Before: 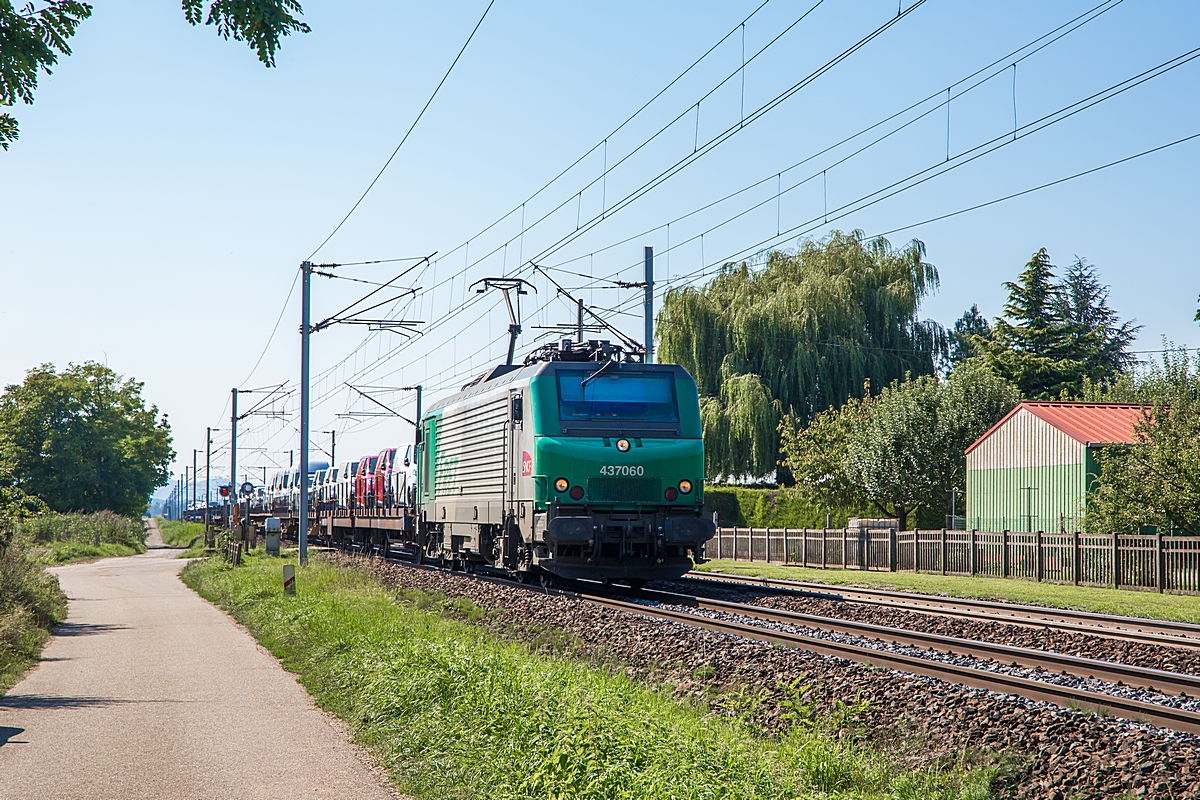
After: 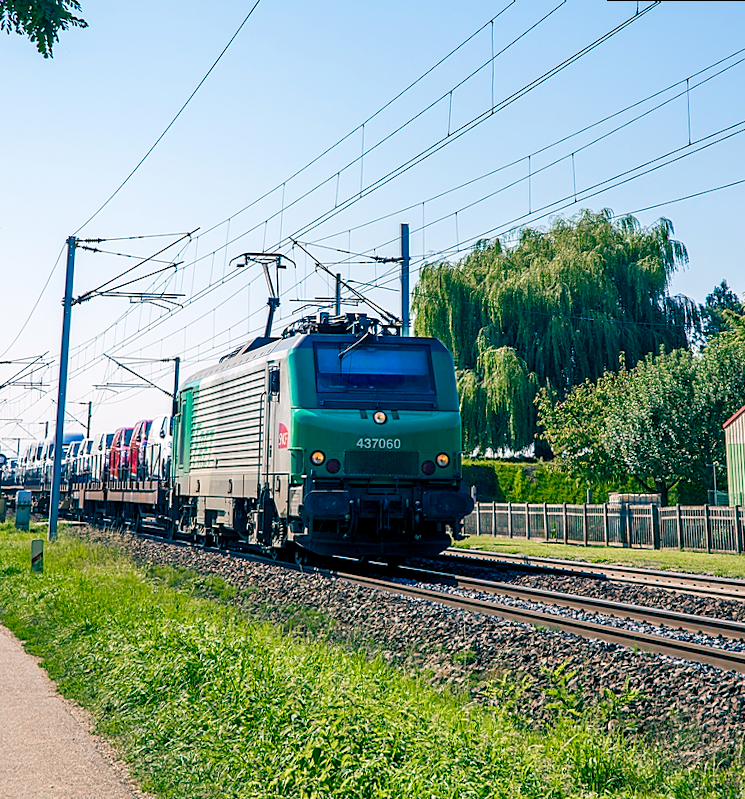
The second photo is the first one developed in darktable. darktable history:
rotate and perspective: rotation 0.215°, lens shift (vertical) -0.139, crop left 0.069, crop right 0.939, crop top 0.002, crop bottom 0.996
color balance rgb: shadows lift › luminance -28.76%, shadows lift › chroma 10%, shadows lift › hue 230°, power › chroma 0.5%, power › hue 215°, highlights gain › luminance 7.14%, highlights gain › chroma 1%, highlights gain › hue 50°, global offset › luminance -0.29%, global offset › hue 260°, perceptual saturation grading › global saturation 20%, perceptual saturation grading › highlights -13.92%, perceptual saturation grading › shadows 50%
crop and rotate: left 17.732%, right 15.423%
